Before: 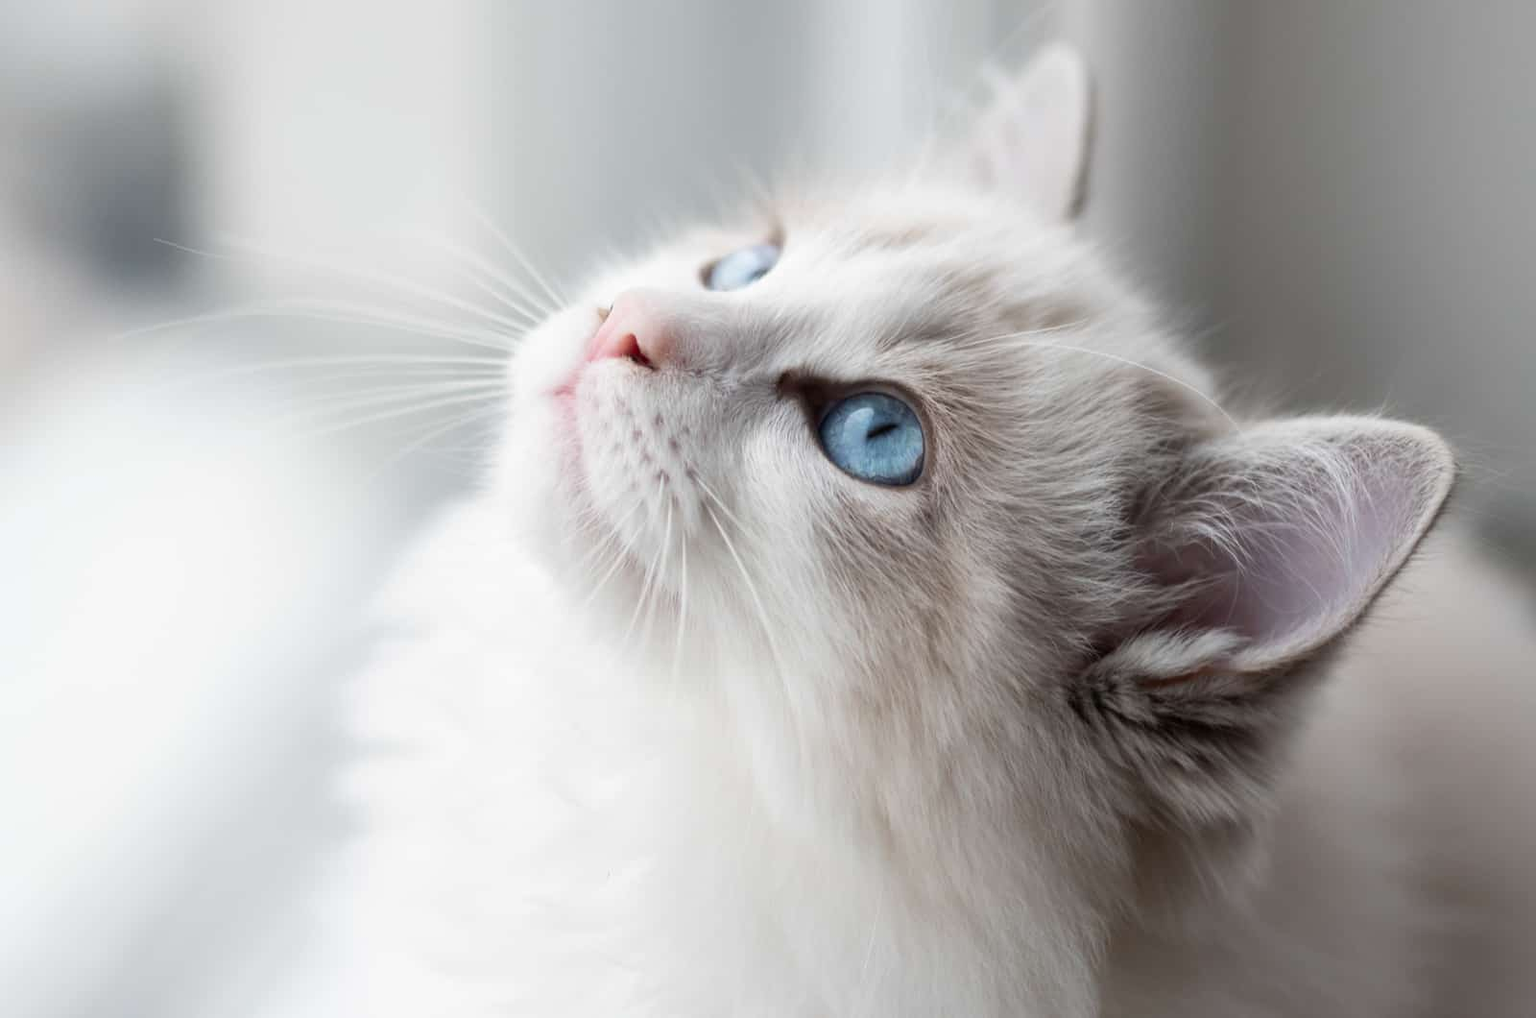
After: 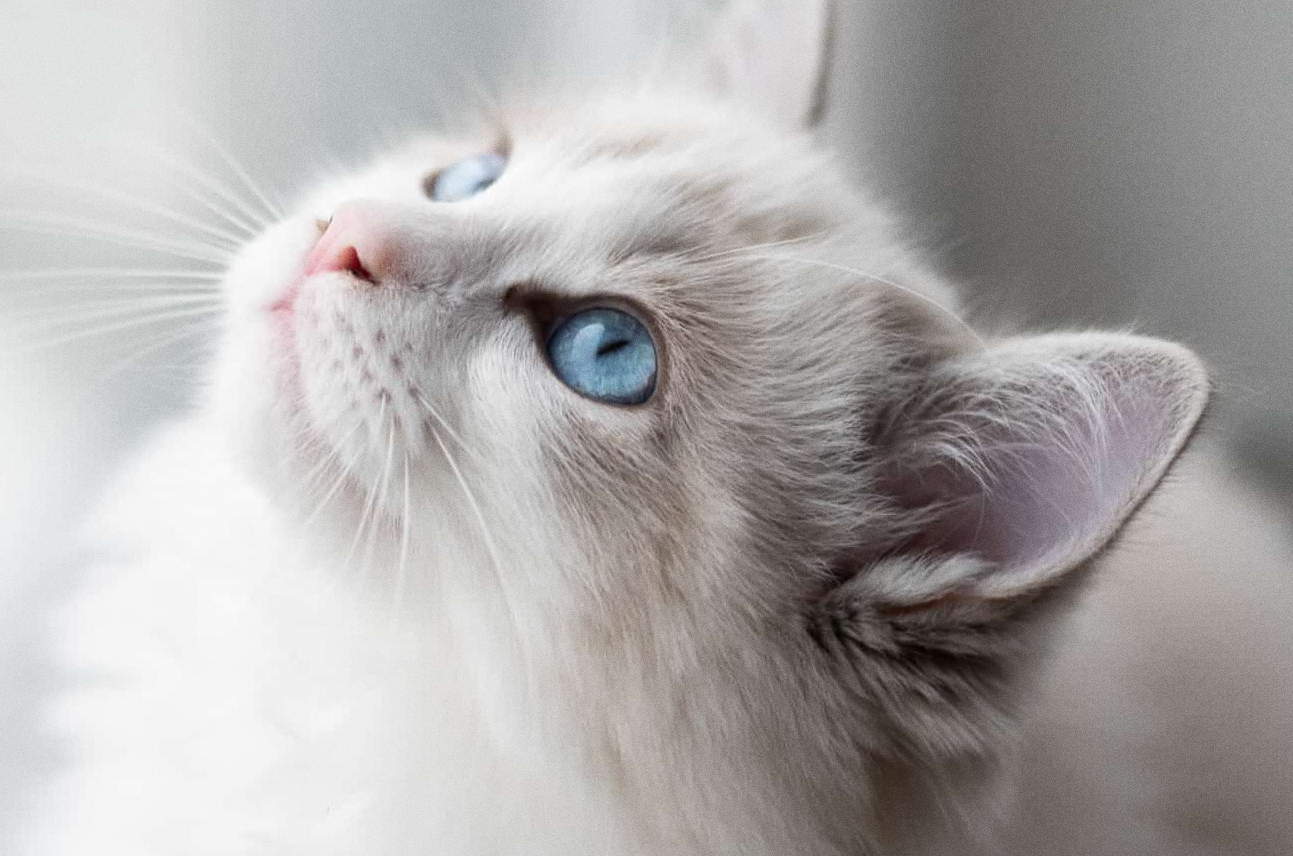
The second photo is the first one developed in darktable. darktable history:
grain: coarseness 0.09 ISO
crop: left 19.159%, top 9.58%, bottom 9.58%
tone equalizer: on, module defaults
rotate and perspective: crop left 0, crop top 0
